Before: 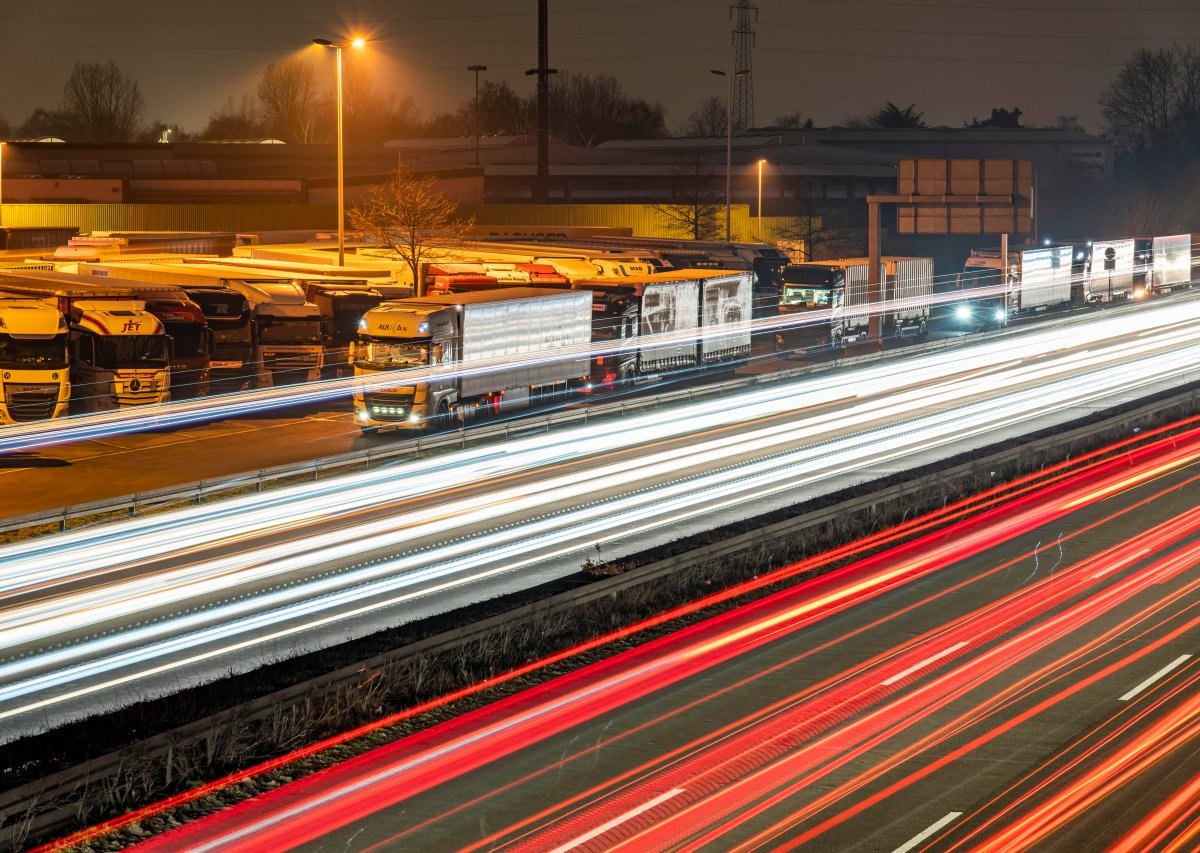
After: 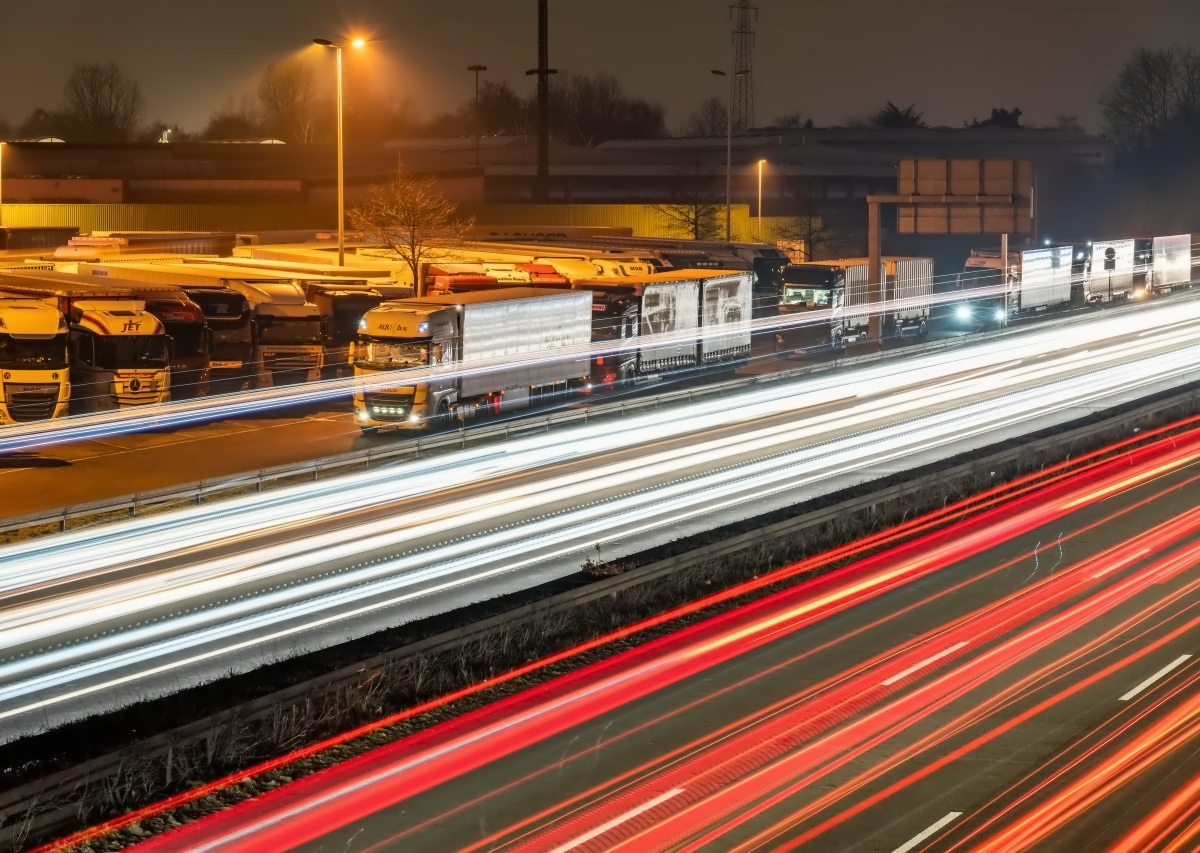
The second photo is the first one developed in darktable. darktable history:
contrast equalizer: octaves 7, y [[0.5 ×6], [0.5 ×6], [0.5 ×6], [0, 0.033, 0.067, 0.1, 0.133, 0.167], [0, 0.05, 0.1, 0.15, 0.2, 0.25]]
